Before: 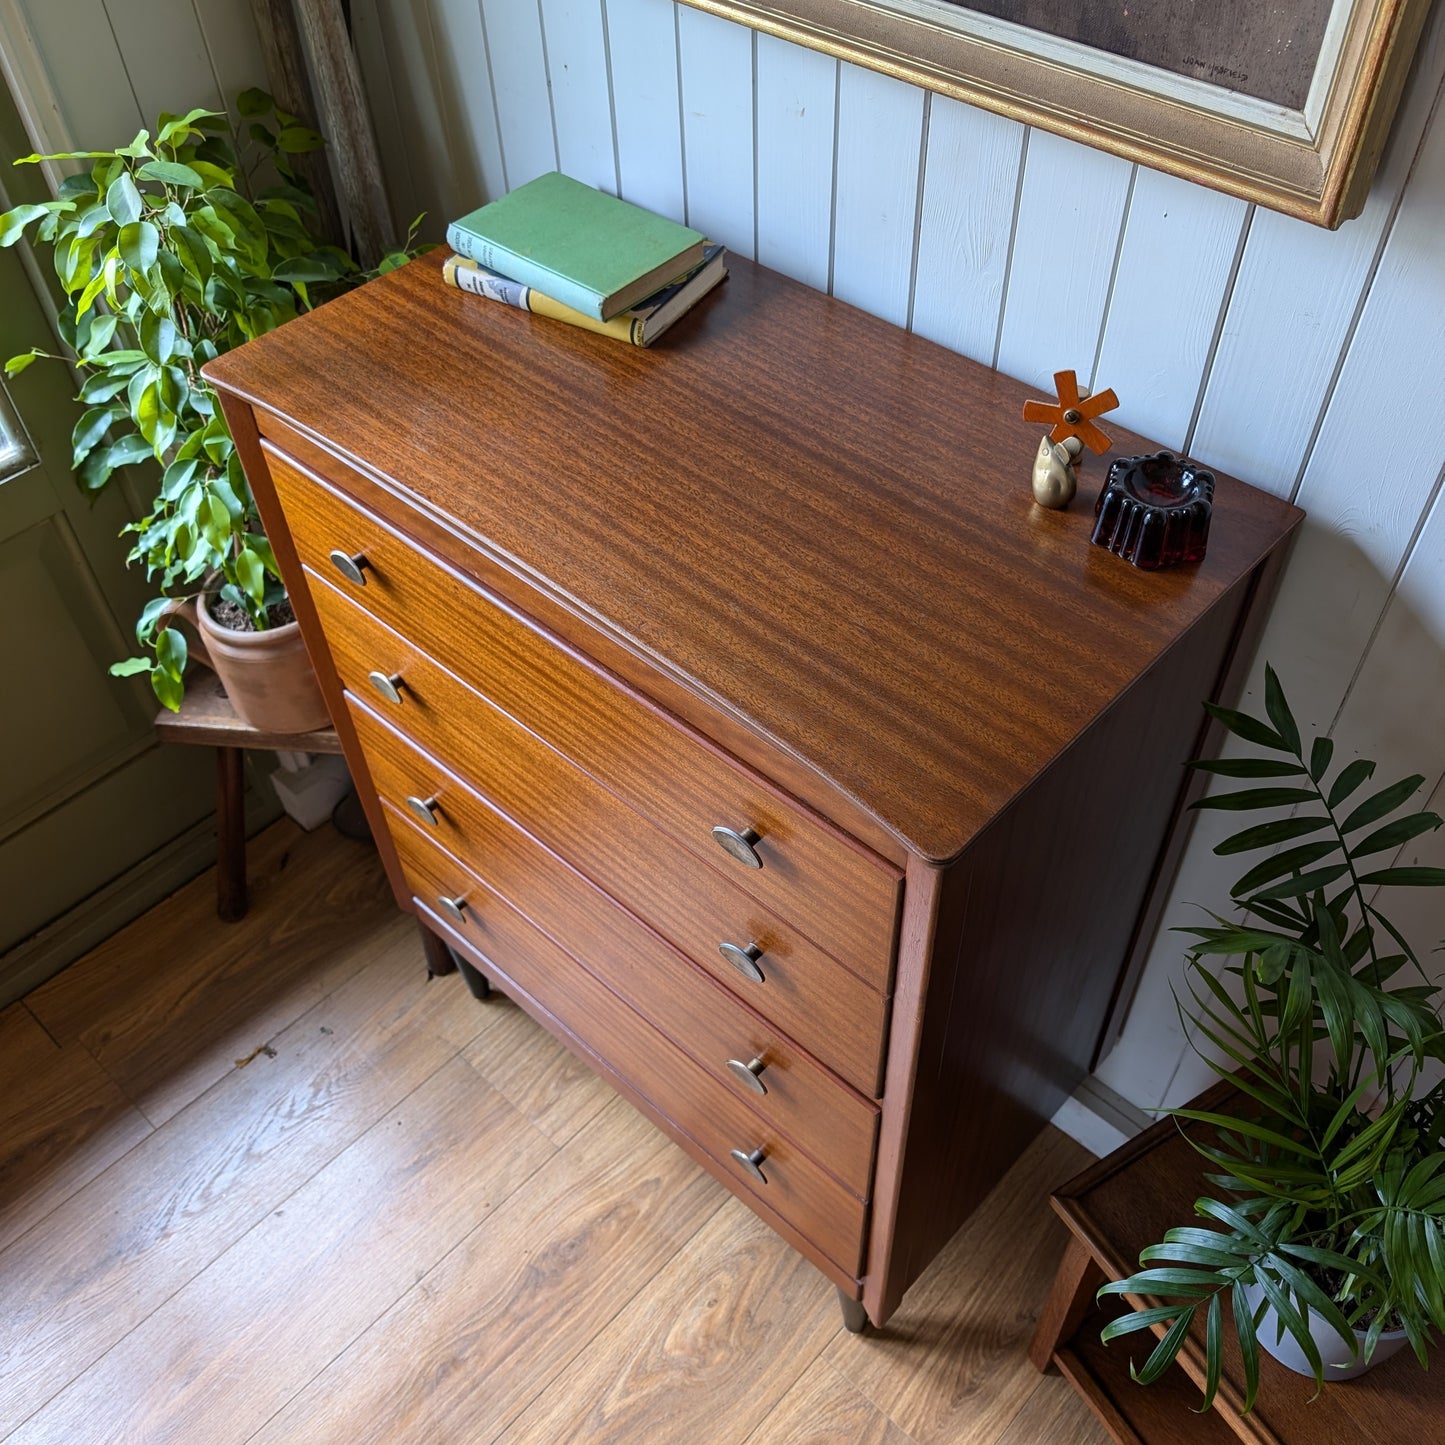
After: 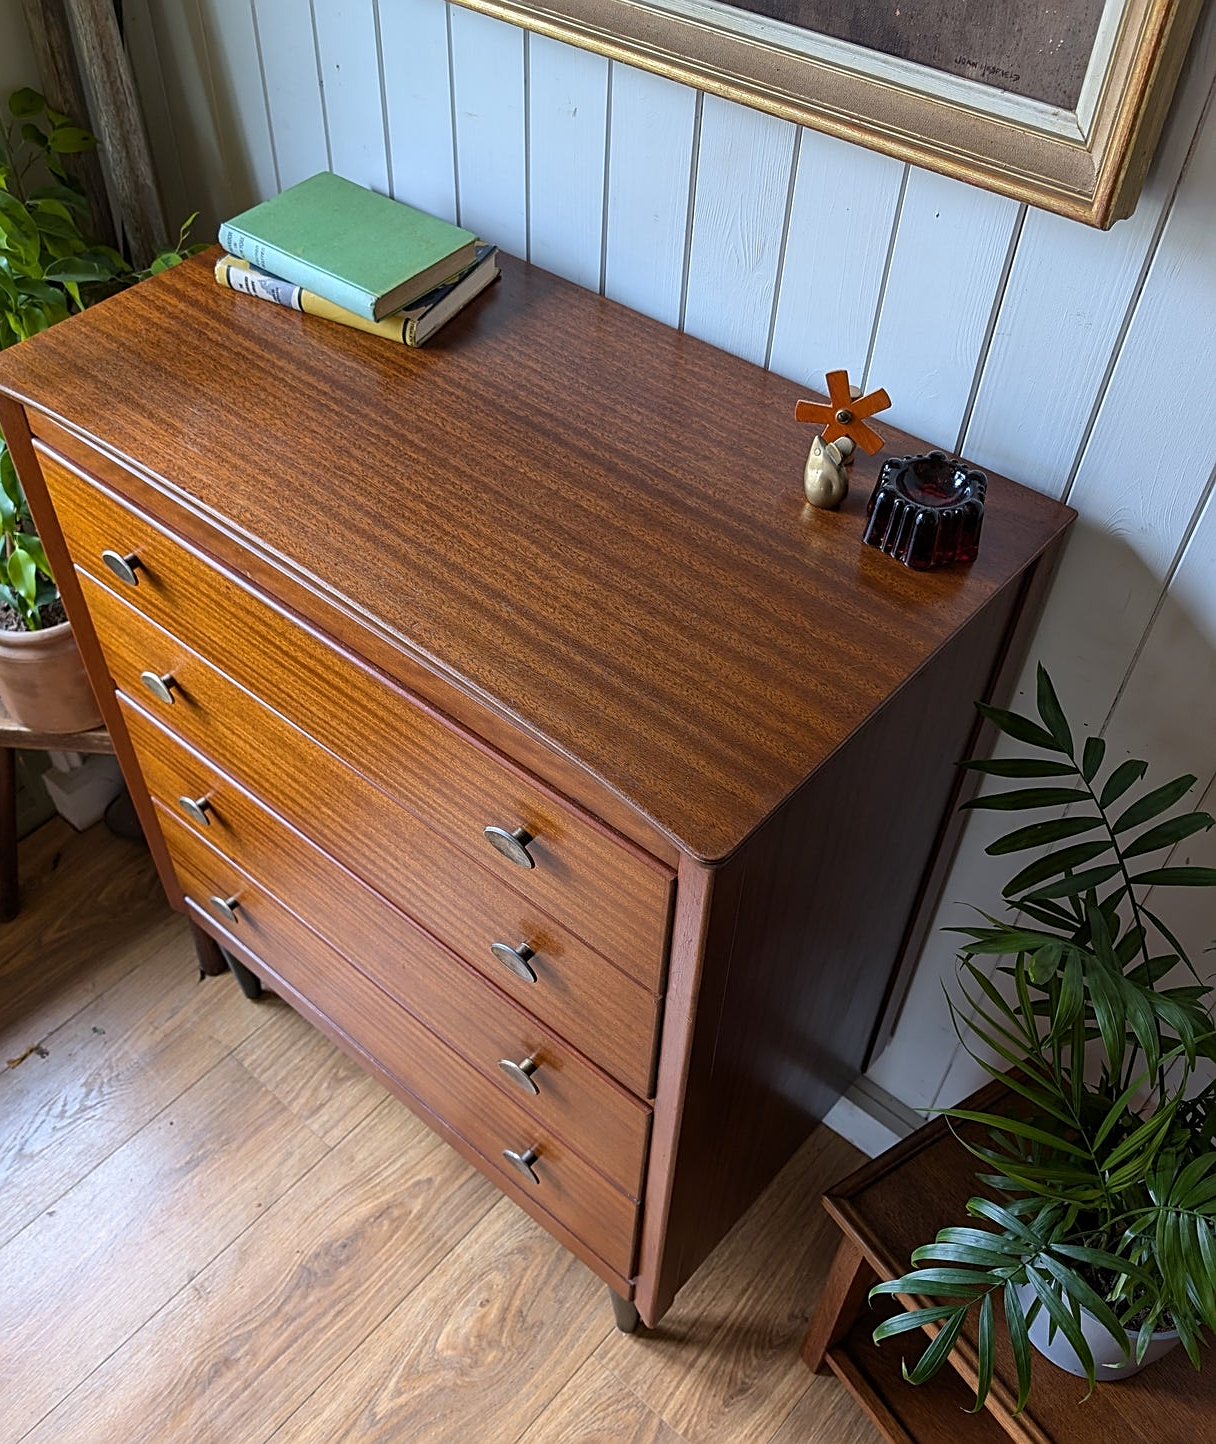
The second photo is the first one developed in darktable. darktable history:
sharpen: on, module defaults
crop: left 15.802%
